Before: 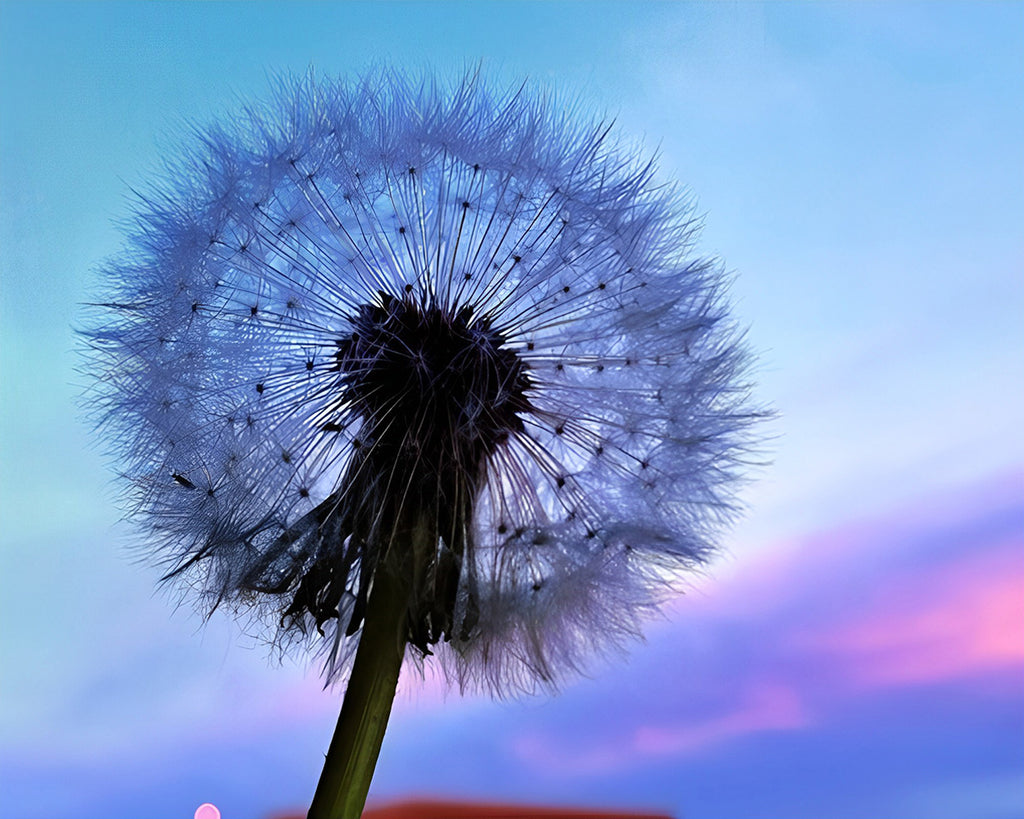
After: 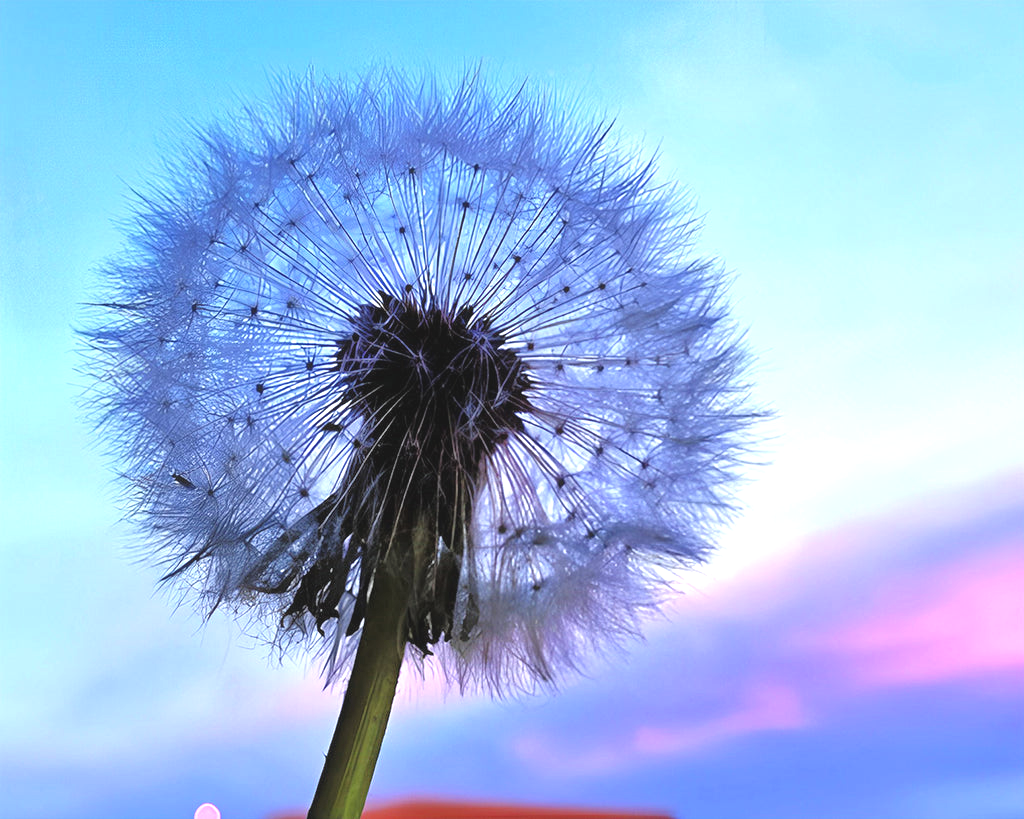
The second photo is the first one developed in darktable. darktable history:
white balance: red 0.988, blue 1.017
tone equalizer: -7 EV 0.15 EV, -6 EV 0.6 EV, -5 EV 1.15 EV, -4 EV 1.33 EV, -3 EV 1.15 EV, -2 EV 0.6 EV, -1 EV 0.15 EV, mask exposure compensation -0.5 EV
exposure: black level correction -0.005, exposure 0.622 EV, compensate highlight preservation false
